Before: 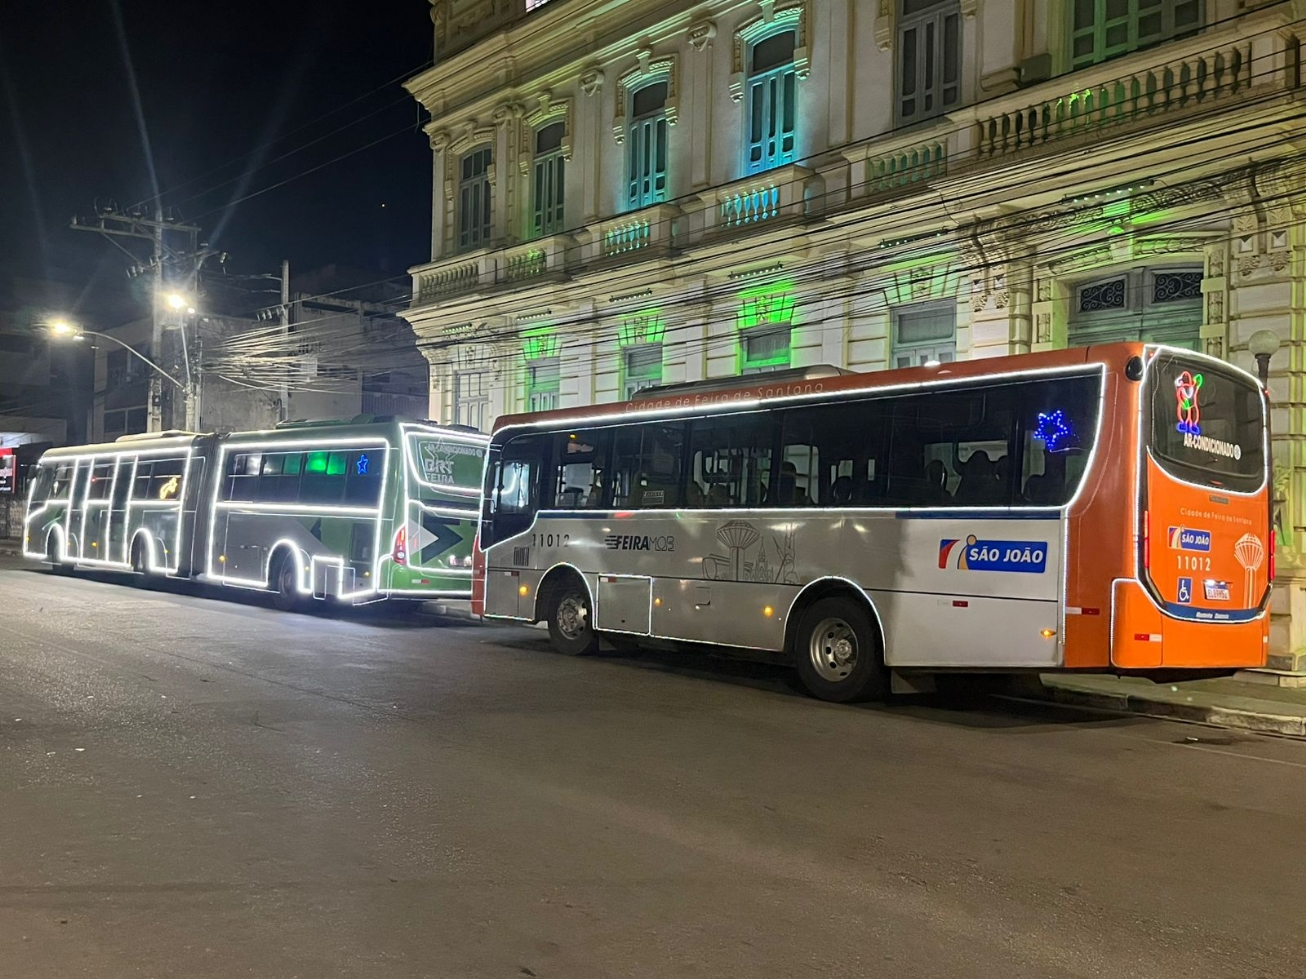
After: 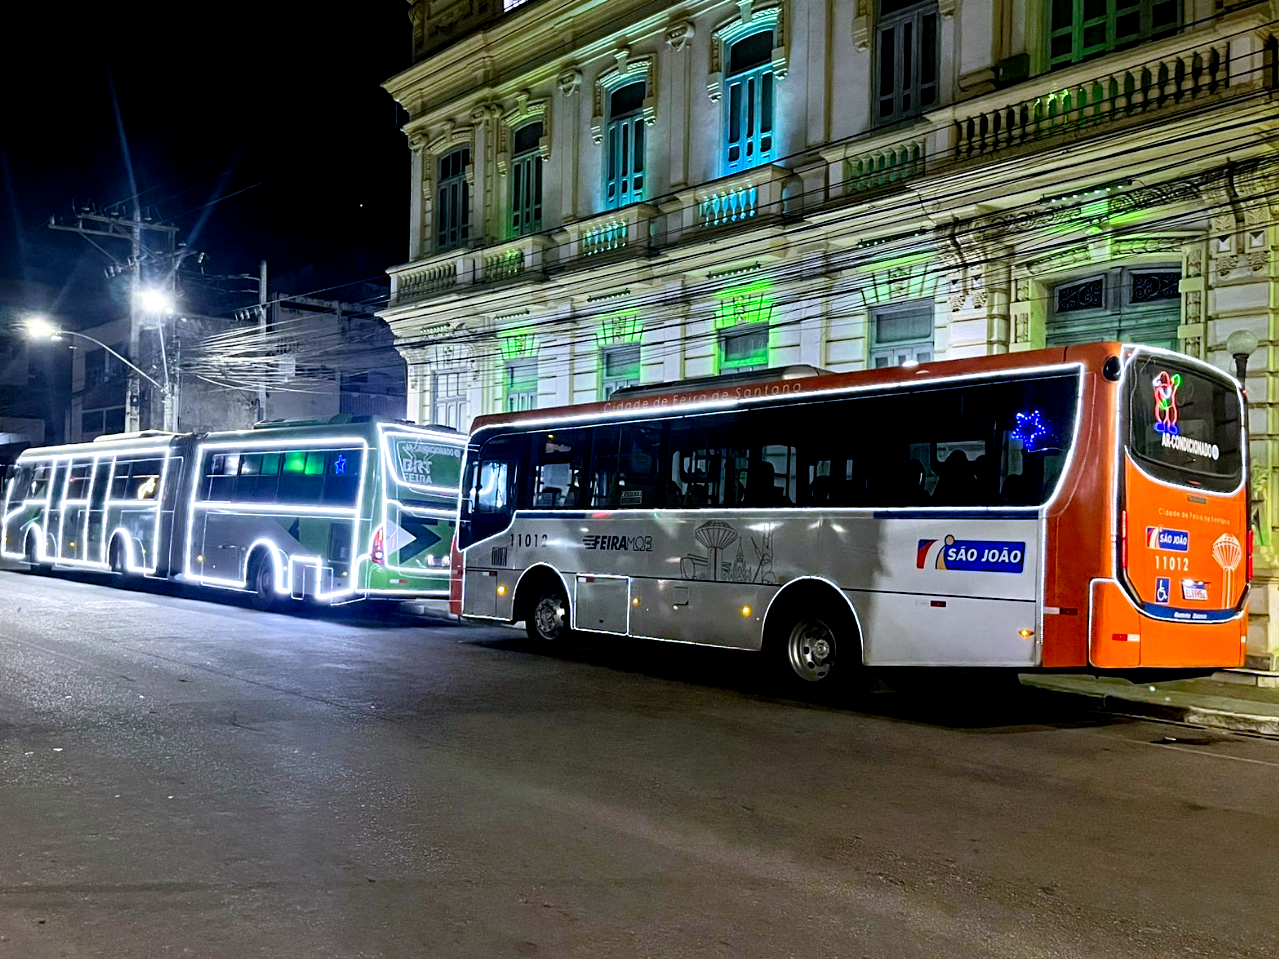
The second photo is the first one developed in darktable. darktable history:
white balance: red 0.948, green 1.02, blue 1.176
filmic rgb: black relative exposure -5.5 EV, white relative exposure 2.5 EV, threshold 3 EV, target black luminance 0%, hardness 4.51, latitude 67.35%, contrast 1.453, shadows ↔ highlights balance -3.52%, preserve chrominance no, color science v4 (2020), contrast in shadows soft, enable highlight reconstruction true
sharpen: radius 5.325, amount 0.312, threshold 26.433
crop: left 1.743%, right 0.268%, bottom 2.011%
local contrast: highlights 100%, shadows 100%, detail 120%, midtone range 0.2
